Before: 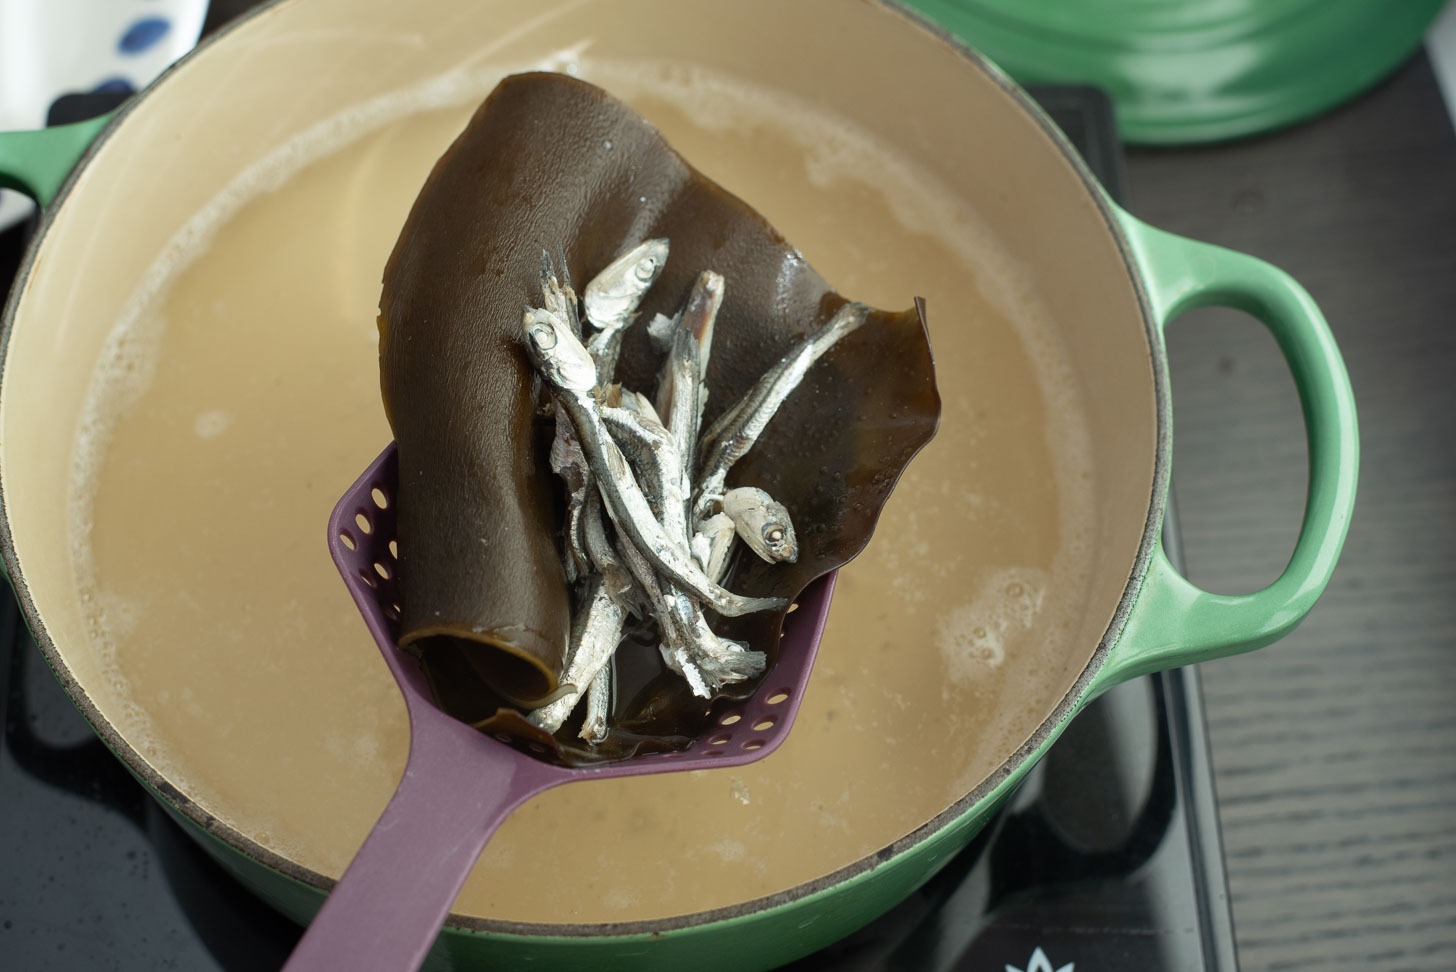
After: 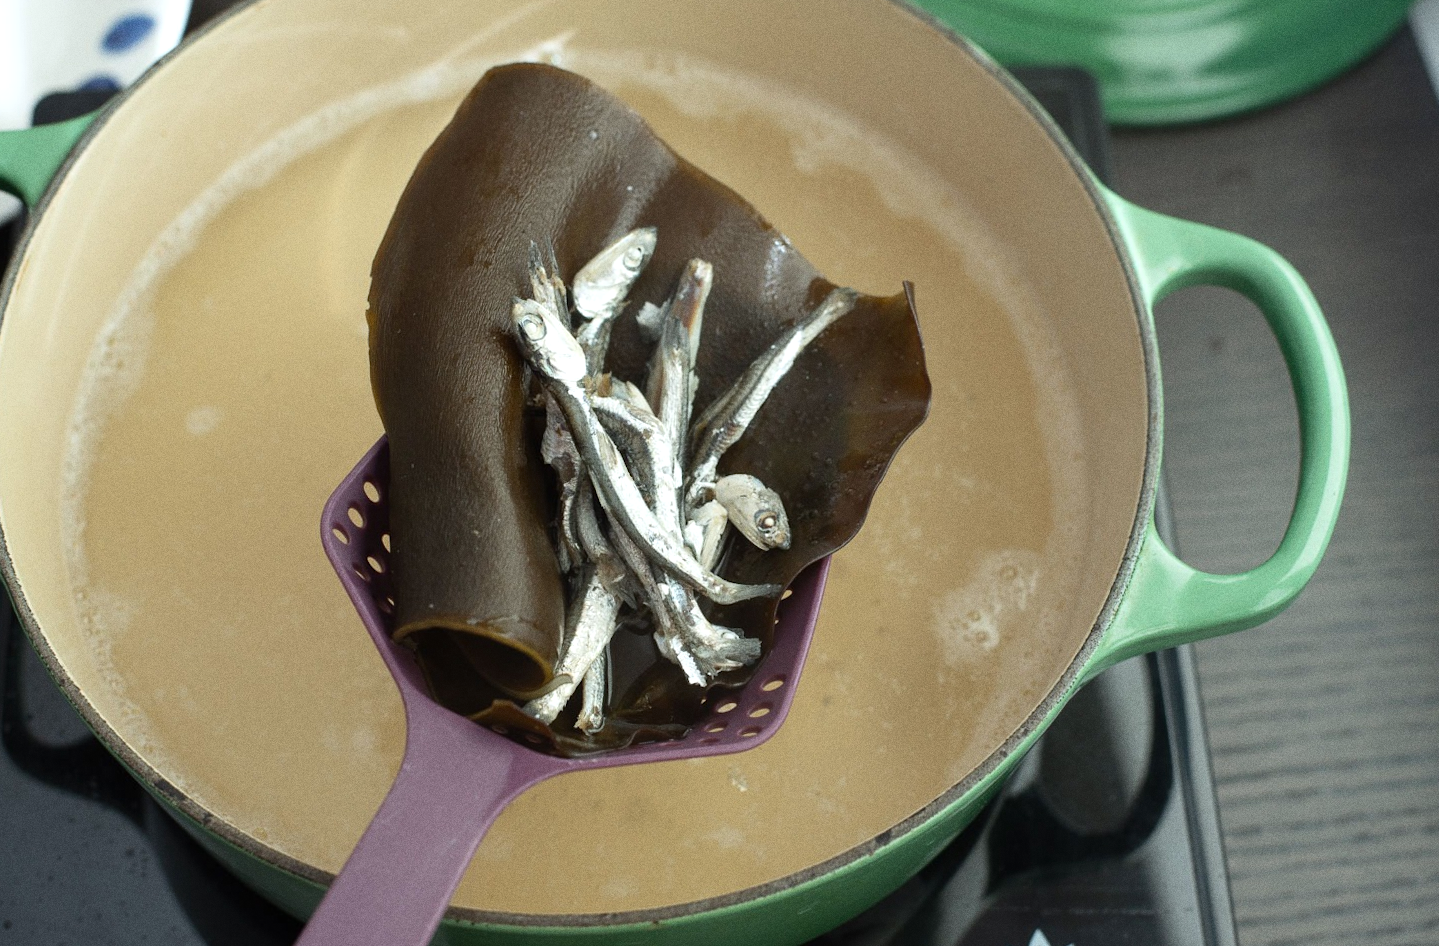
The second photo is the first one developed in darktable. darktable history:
grain: coarseness 0.09 ISO
rotate and perspective: rotation -1°, crop left 0.011, crop right 0.989, crop top 0.025, crop bottom 0.975
exposure: black level correction 0, exposure 0.2 EV, compensate exposure bias true, compensate highlight preservation false
white balance: red 0.988, blue 1.017
